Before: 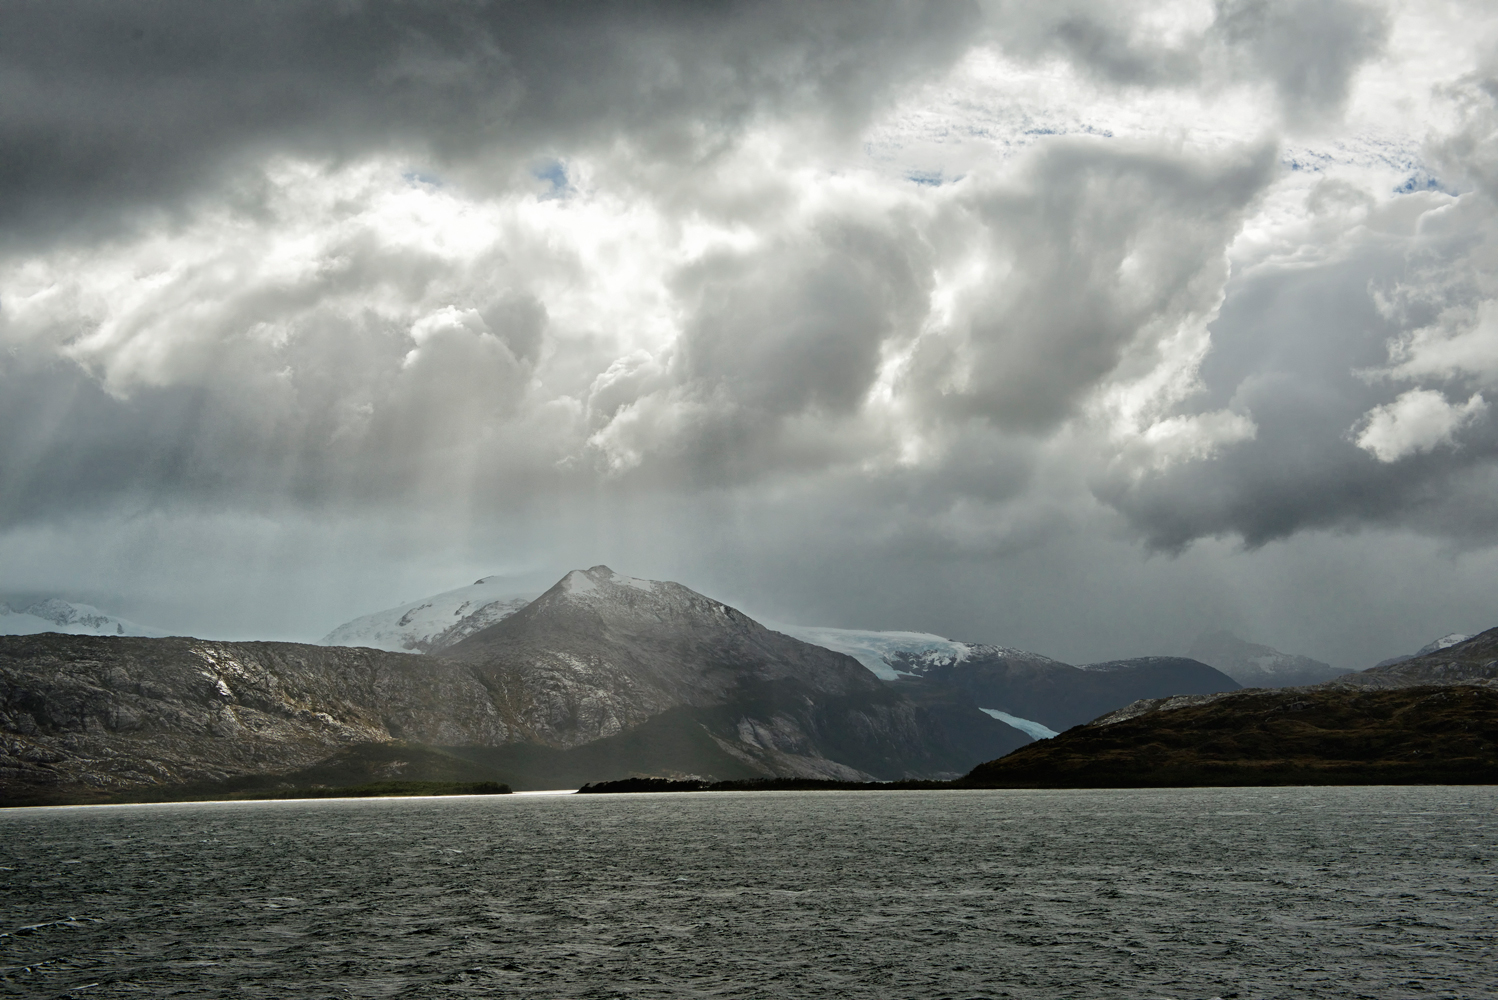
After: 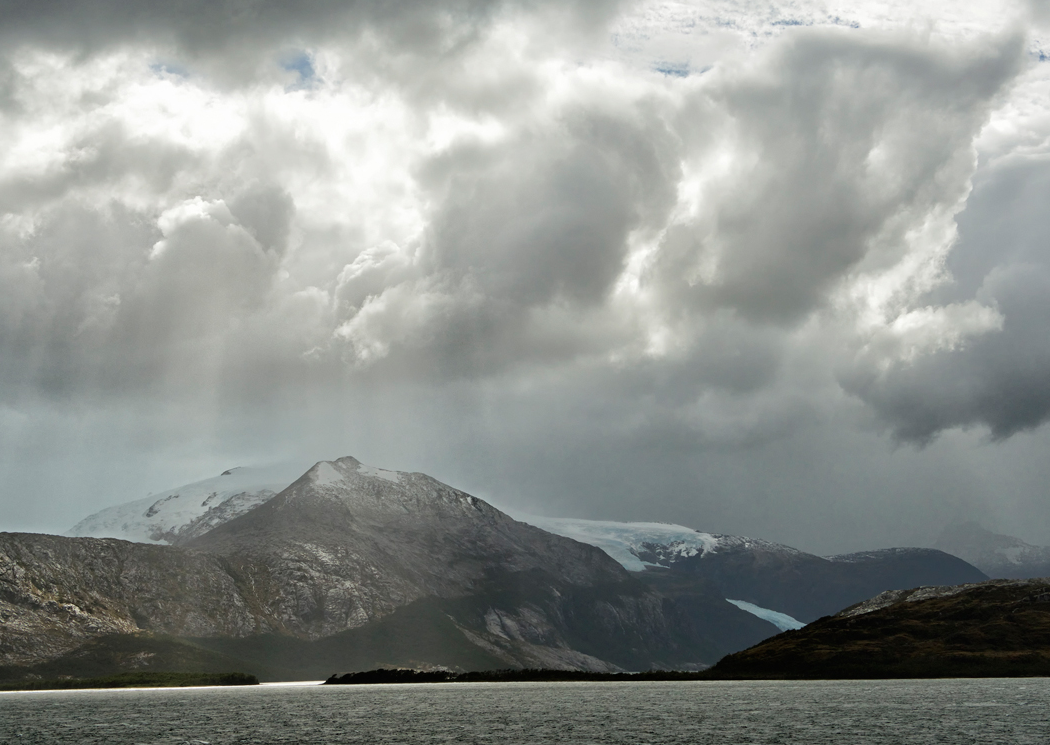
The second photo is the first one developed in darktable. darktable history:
crop and rotate: left 16.944%, top 10.982%, right 12.916%, bottom 14.504%
